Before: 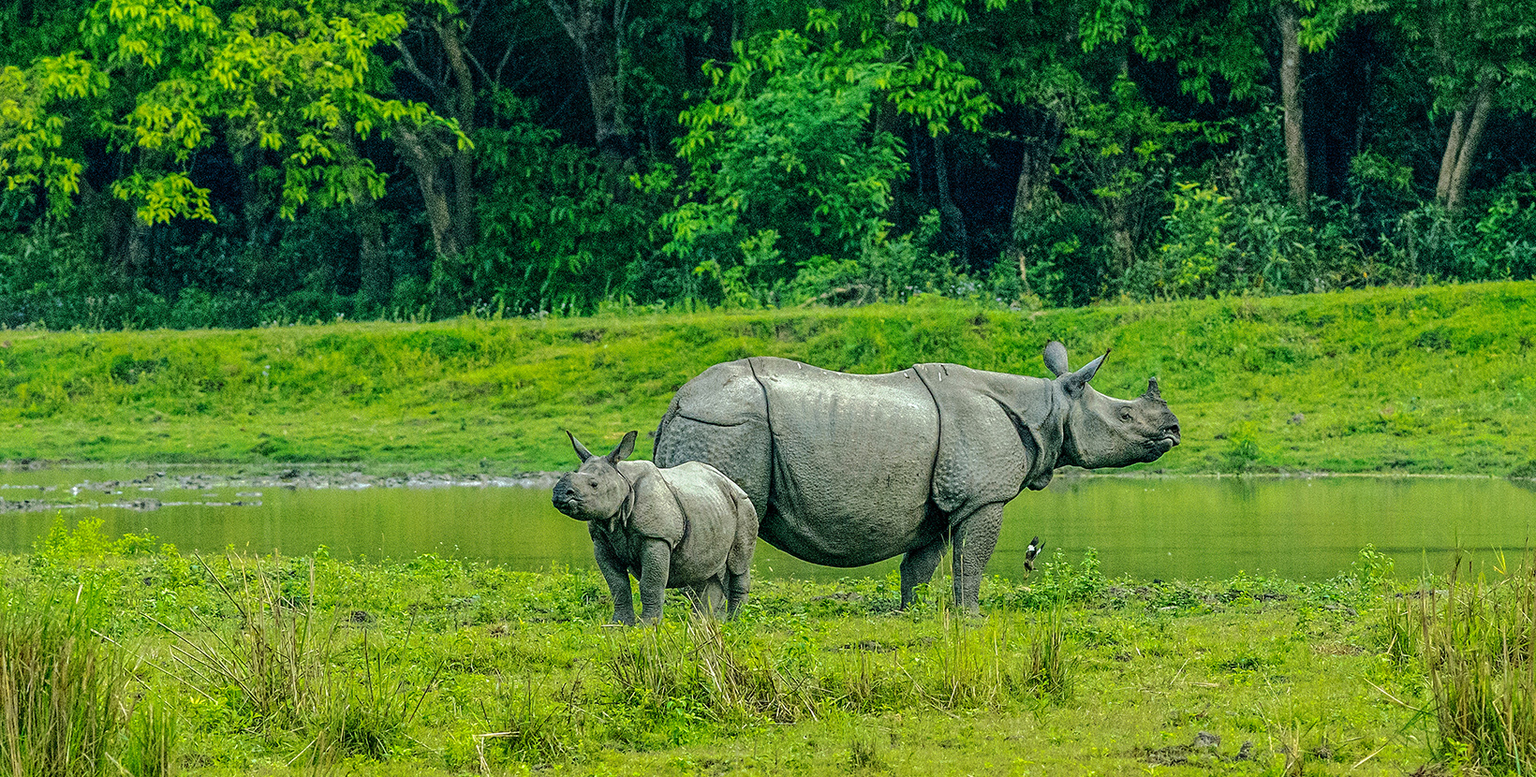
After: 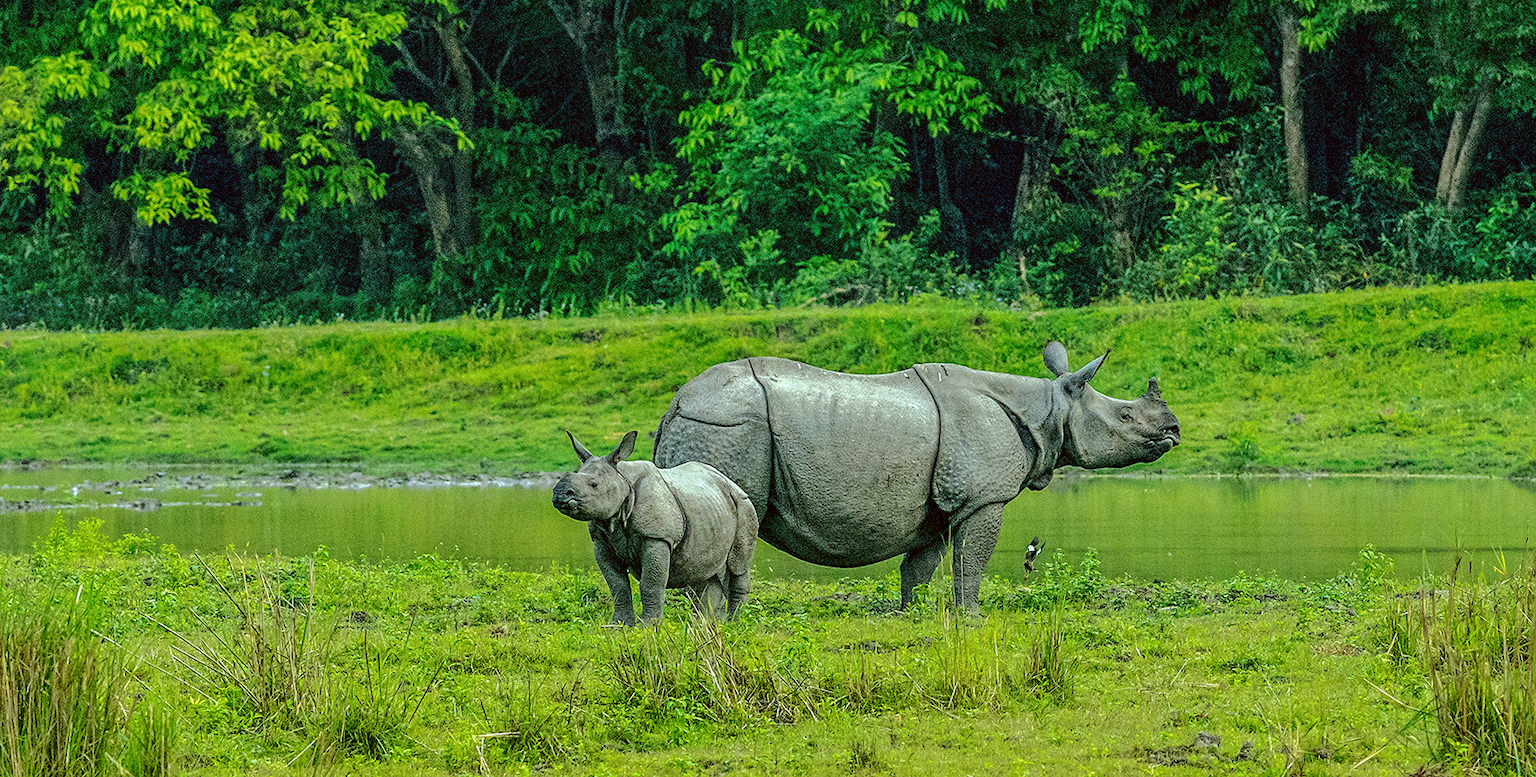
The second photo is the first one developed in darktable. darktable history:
color correction: highlights a* -5, highlights b* -4.26, shadows a* 4.19, shadows b* 4.5
